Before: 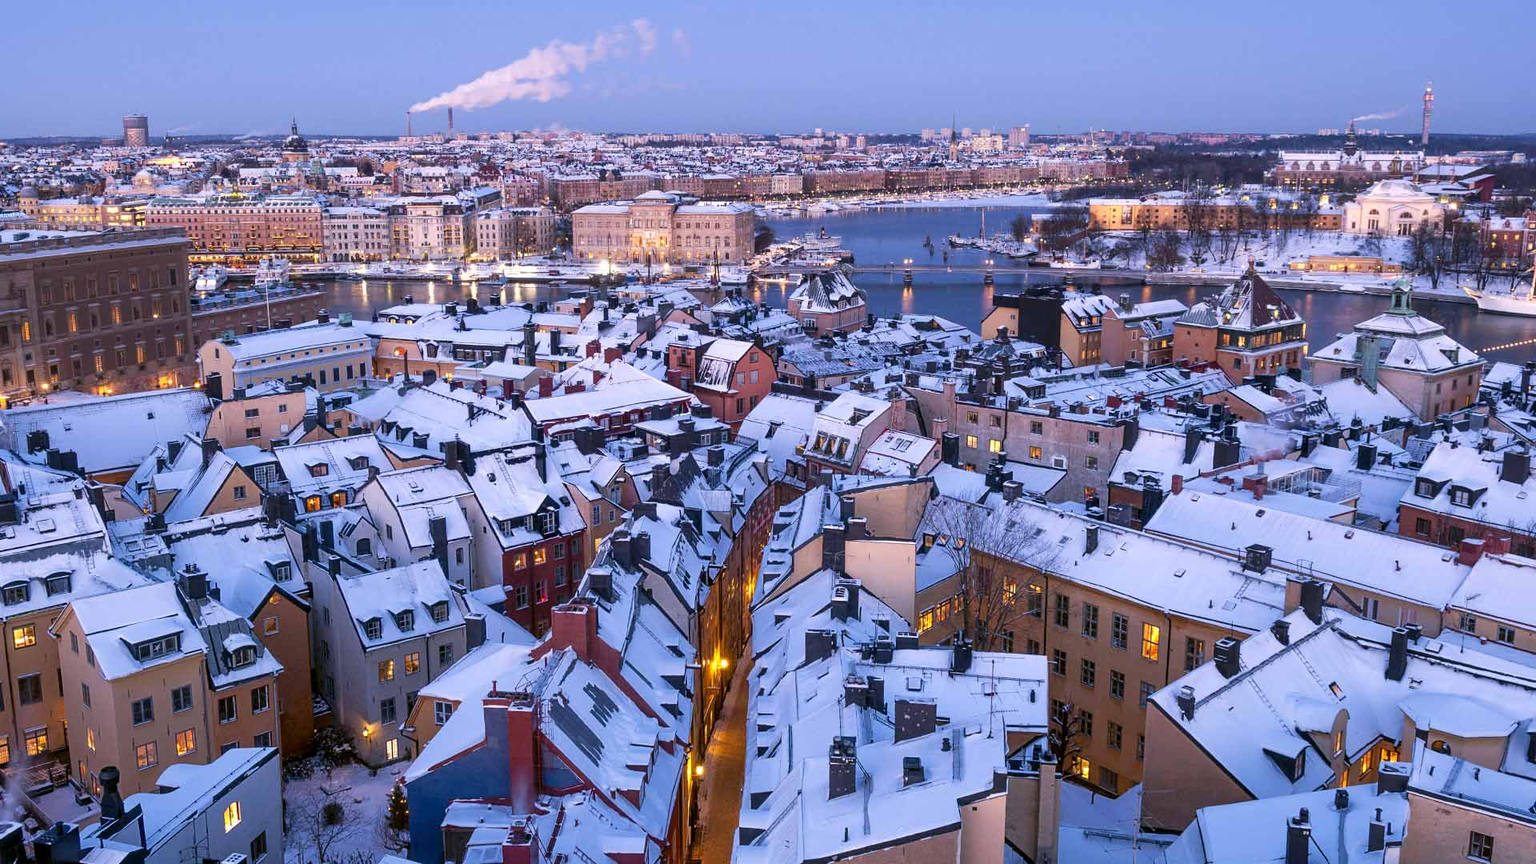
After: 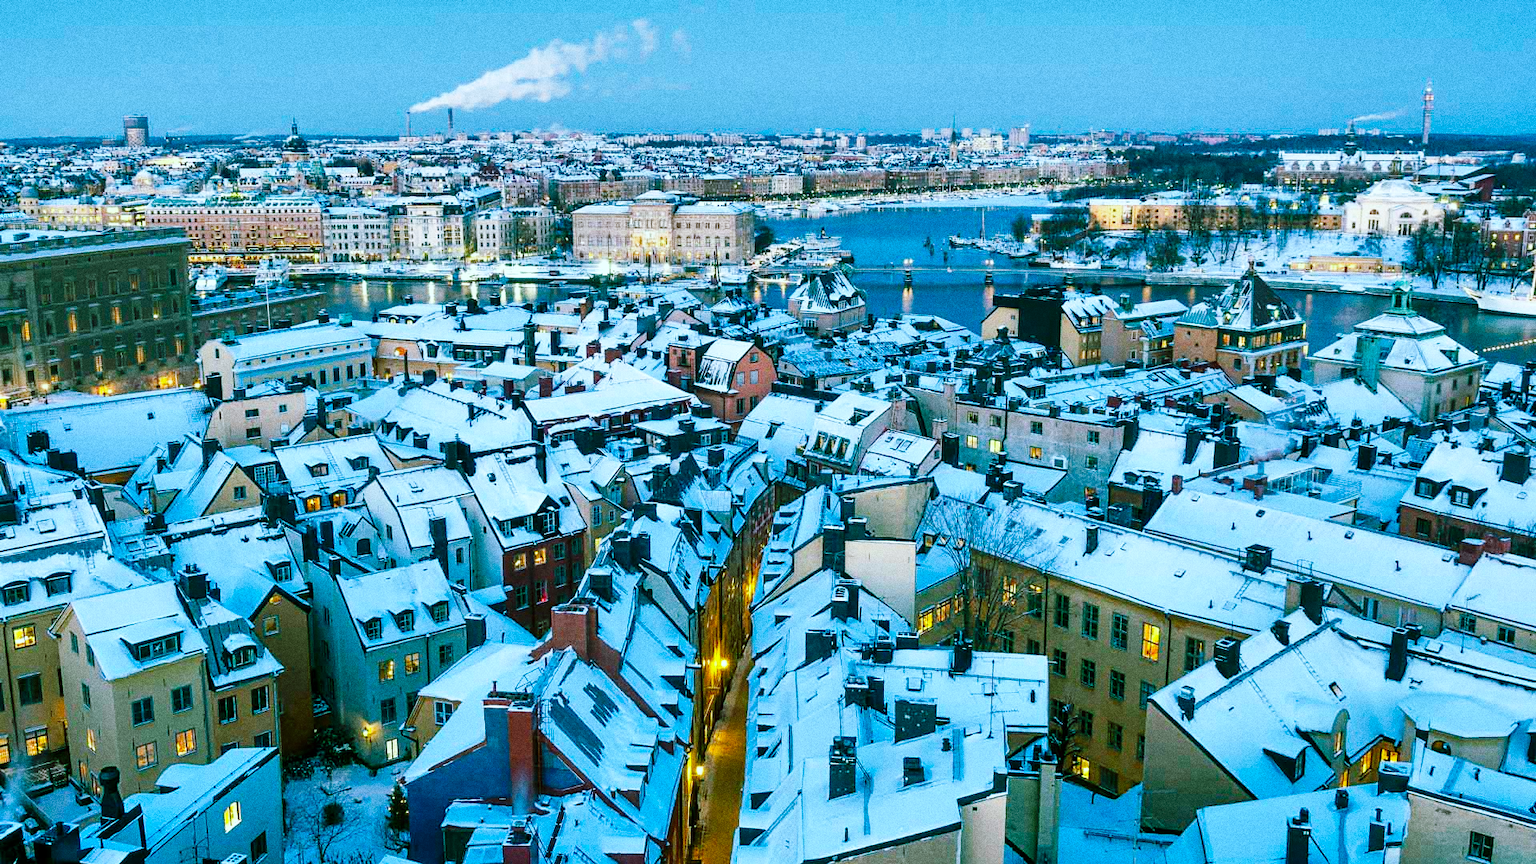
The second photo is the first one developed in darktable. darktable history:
shadows and highlights: soften with gaussian
color balance rgb: shadows lift › chroma 11.71%, shadows lift › hue 133.46°, power › chroma 2.15%, power › hue 166.83°, highlights gain › chroma 4%, highlights gain › hue 200.2°, perceptual saturation grading › global saturation 18.05%
grain: coarseness 0.09 ISO, strength 40%
base curve: curves: ch0 [(0, 0) (0.032, 0.025) (0.121, 0.166) (0.206, 0.329) (0.605, 0.79) (1, 1)], preserve colors none
